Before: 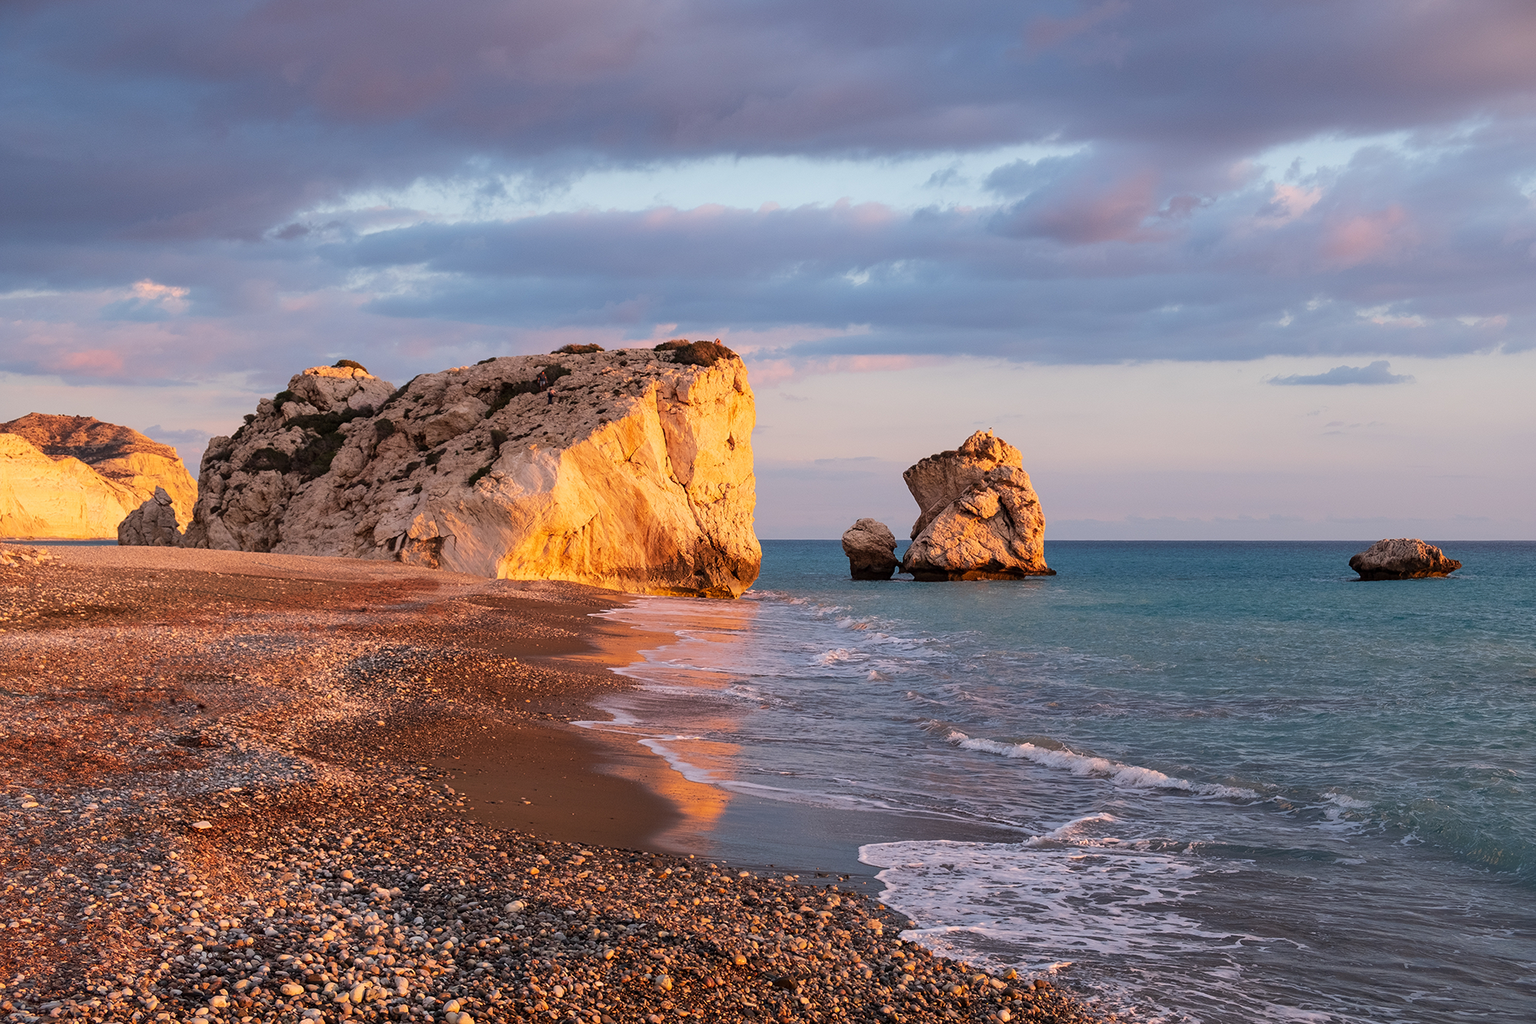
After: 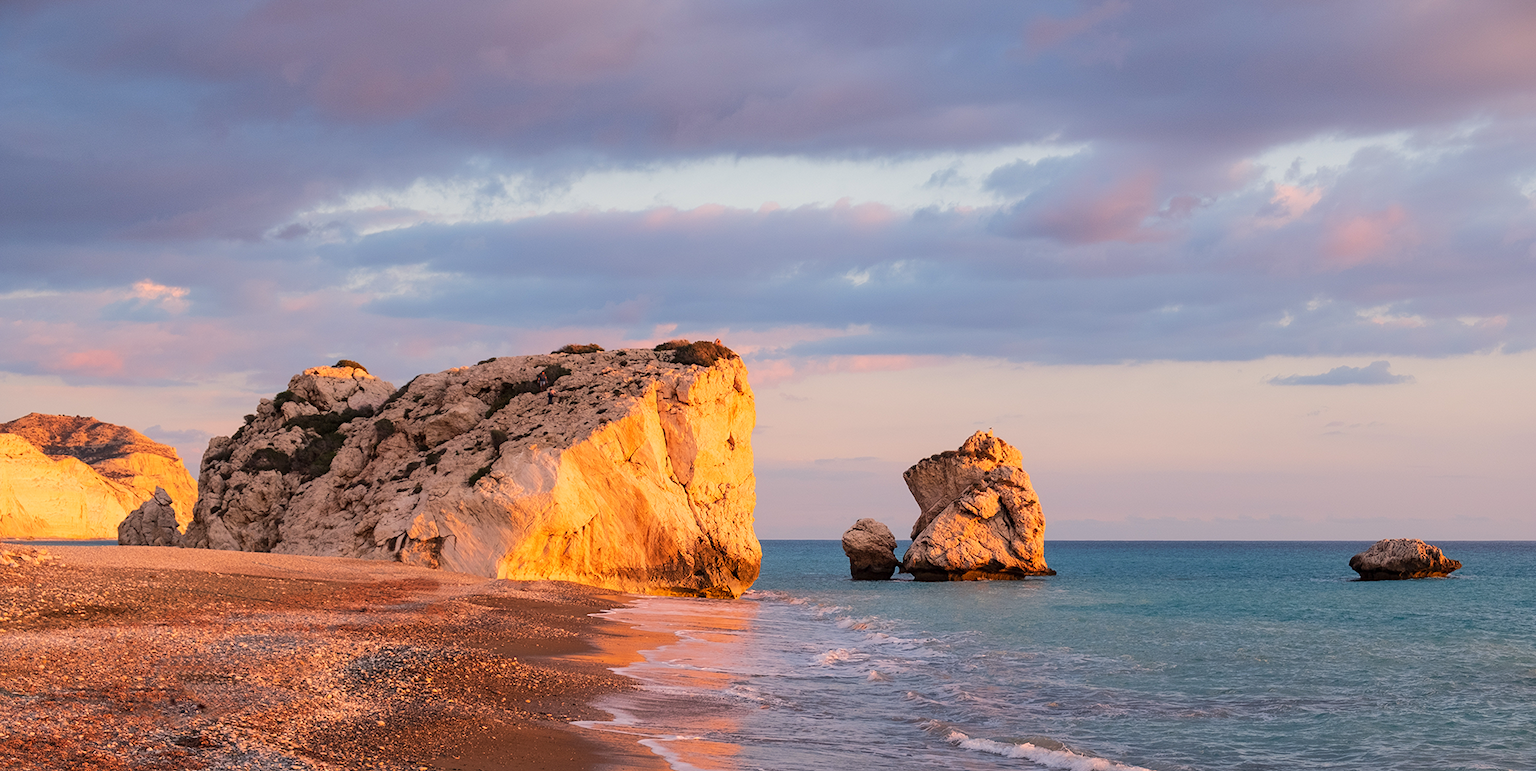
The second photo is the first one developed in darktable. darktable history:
crop: bottom 24.643%
color balance rgb: highlights gain › chroma 2.975%, highlights gain › hue 60.19°, perceptual saturation grading › global saturation 0.428%, perceptual brilliance grading › mid-tones 9.717%, perceptual brilliance grading › shadows 15.586%
